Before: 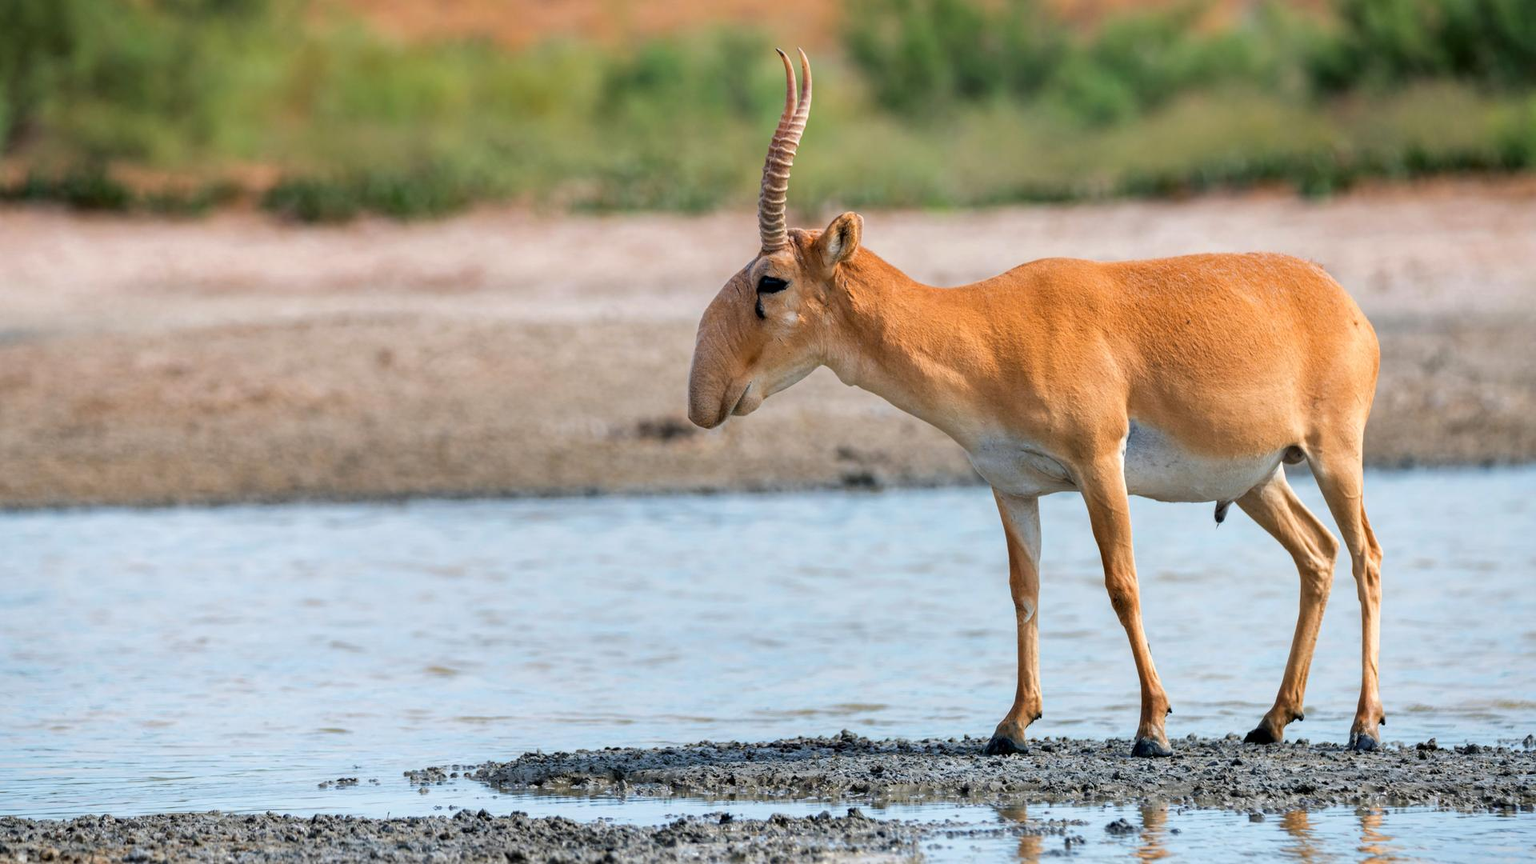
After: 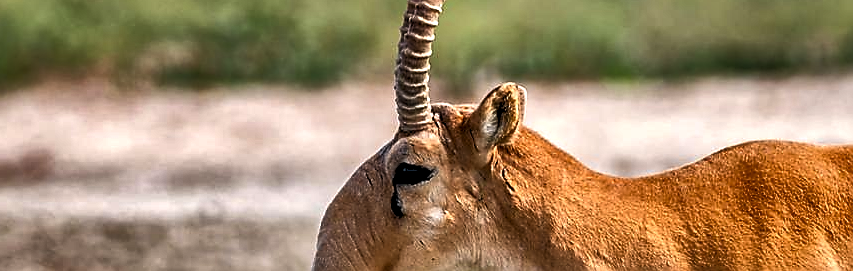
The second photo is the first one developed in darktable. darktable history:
shadows and highlights: shadows 20.77, highlights -81.62, soften with gaussian
local contrast: mode bilateral grid, contrast 19, coarseness 49, detail 179%, midtone range 0.2
crop: left 28.837%, top 16.858%, right 26.71%, bottom 58.027%
tone equalizer: -7 EV 0.154 EV, -6 EV 0.629 EV, -5 EV 1.17 EV, -4 EV 1.36 EV, -3 EV 1.15 EV, -2 EV 0.6 EV, -1 EV 0.163 EV
sharpen: radius 1.429, amount 1.254, threshold 0.817
levels: levels [0.182, 0.542, 0.902]
